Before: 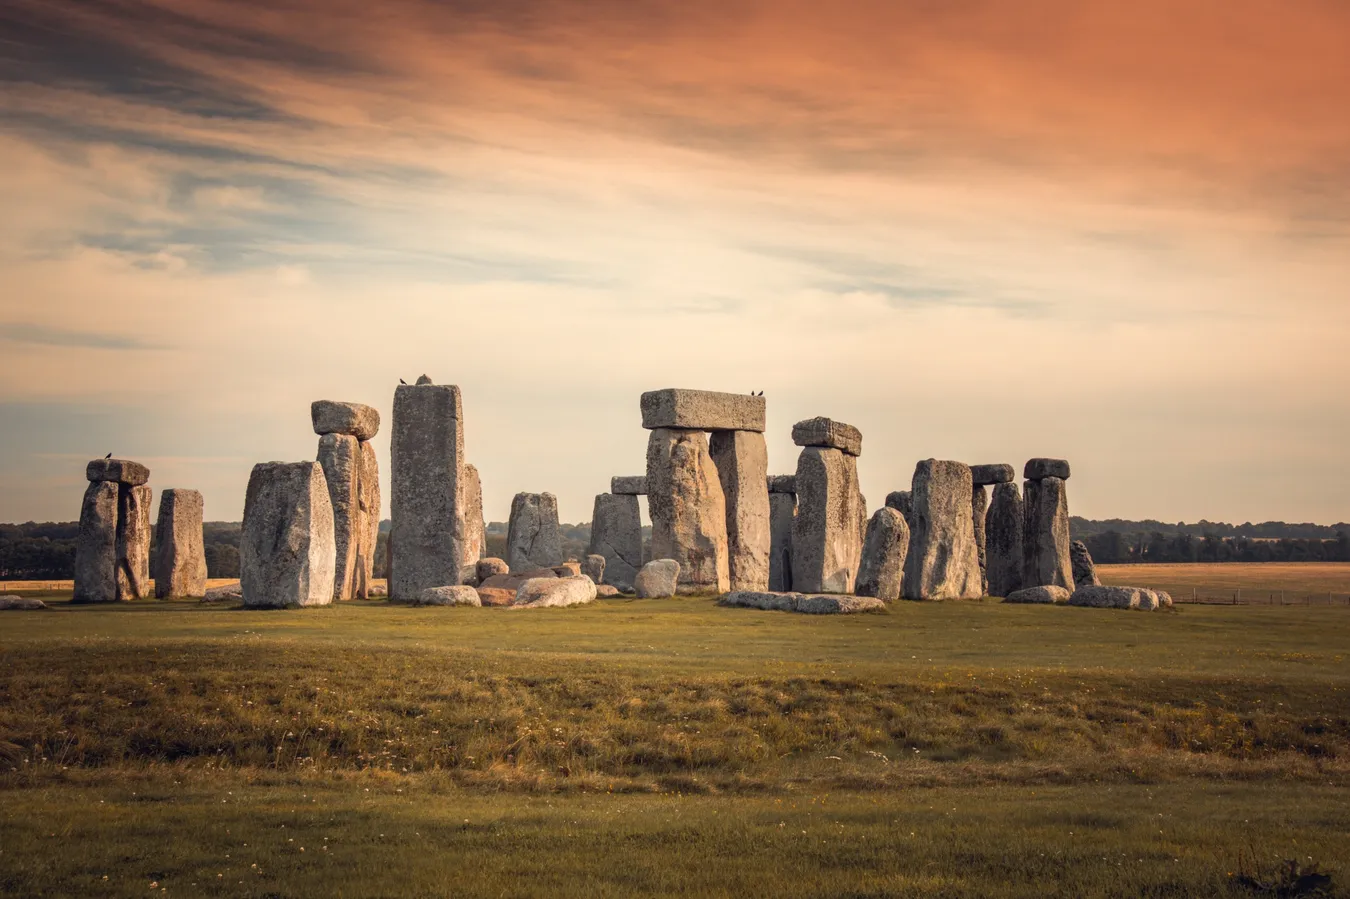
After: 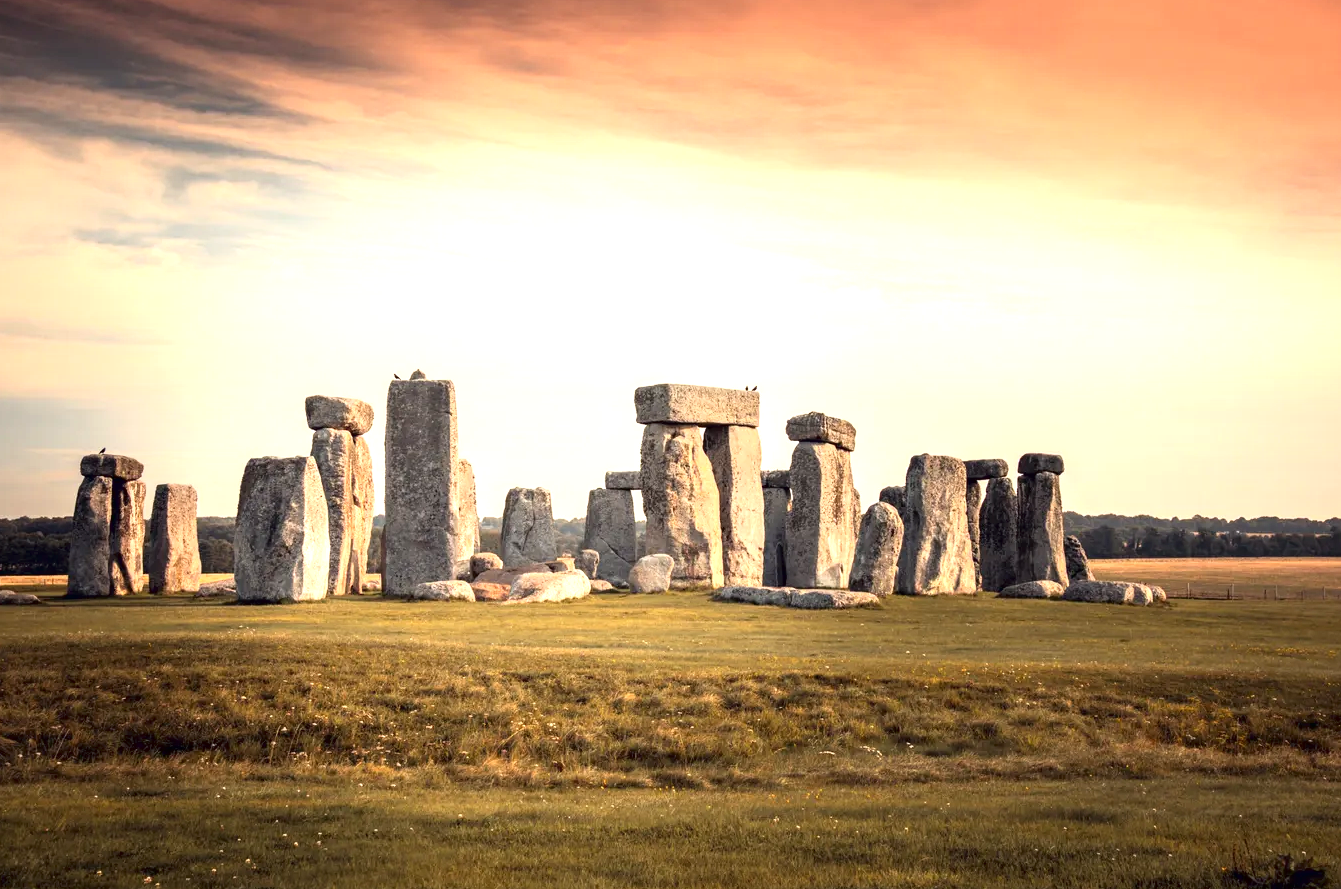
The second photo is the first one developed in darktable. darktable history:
crop: left 0.467%, top 0.624%, right 0.161%, bottom 0.481%
exposure: black level correction 0, exposure 1.022 EV, compensate highlight preservation false
tone curve: curves: ch0 [(0, 0) (0.003, 0) (0.011, 0.001) (0.025, 0.003) (0.044, 0.006) (0.069, 0.009) (0.1, 0.013) (0.136, 0.032) (0.177, 0.067) (0.224, 0.121) (0.277, 0.185) (0.335, 0.255) (0.399, 0.333) (0.468, 0.417) (0.543, 0.508) (0.623, 0.606) (0.709, 0.71) (0.801, 0.819) (0.898, 0.926) (1, 1)], color space Lab, independent channels, preserve colors none
